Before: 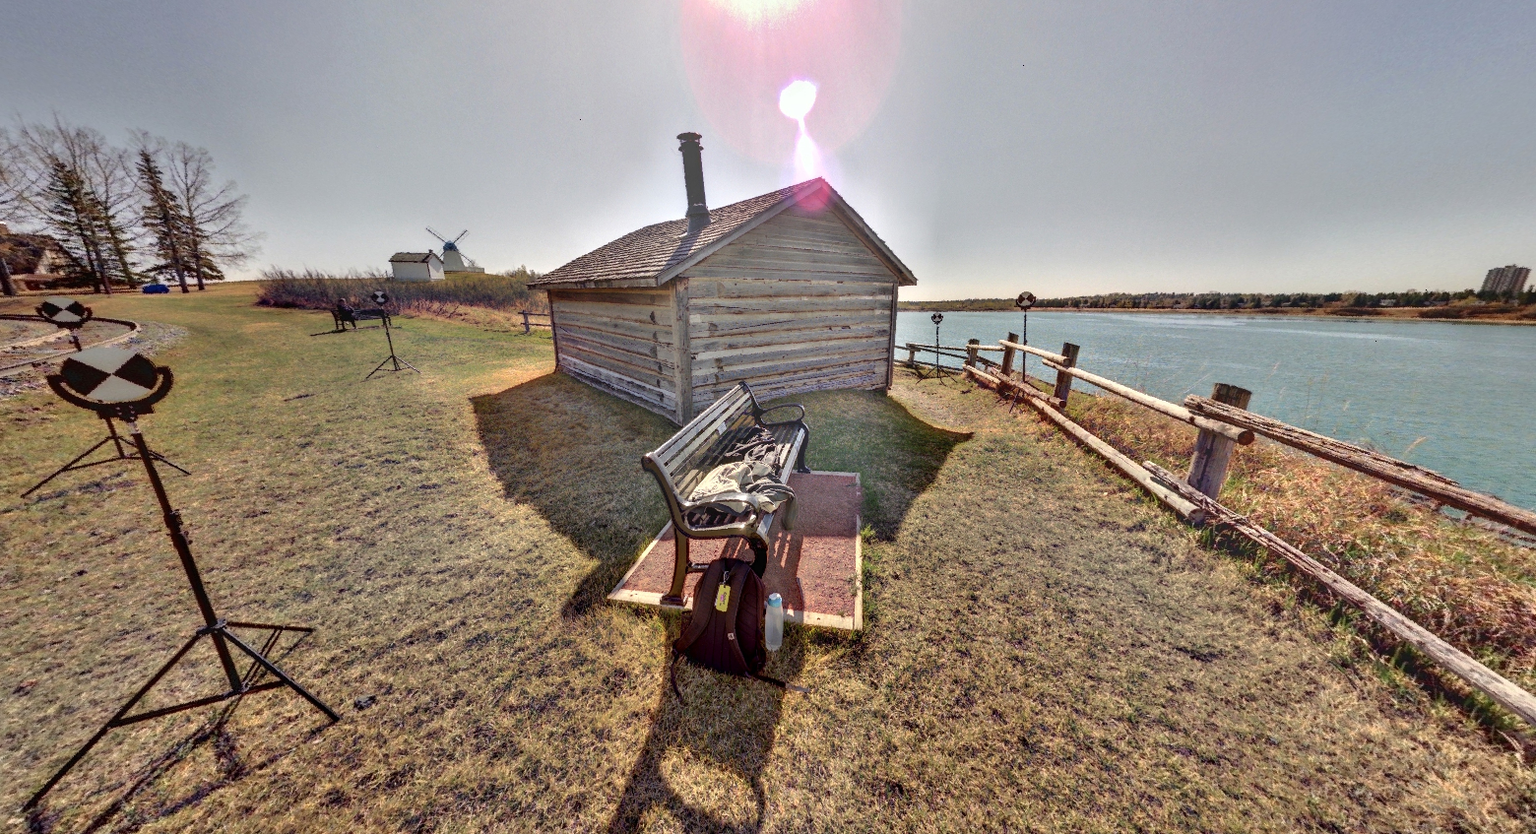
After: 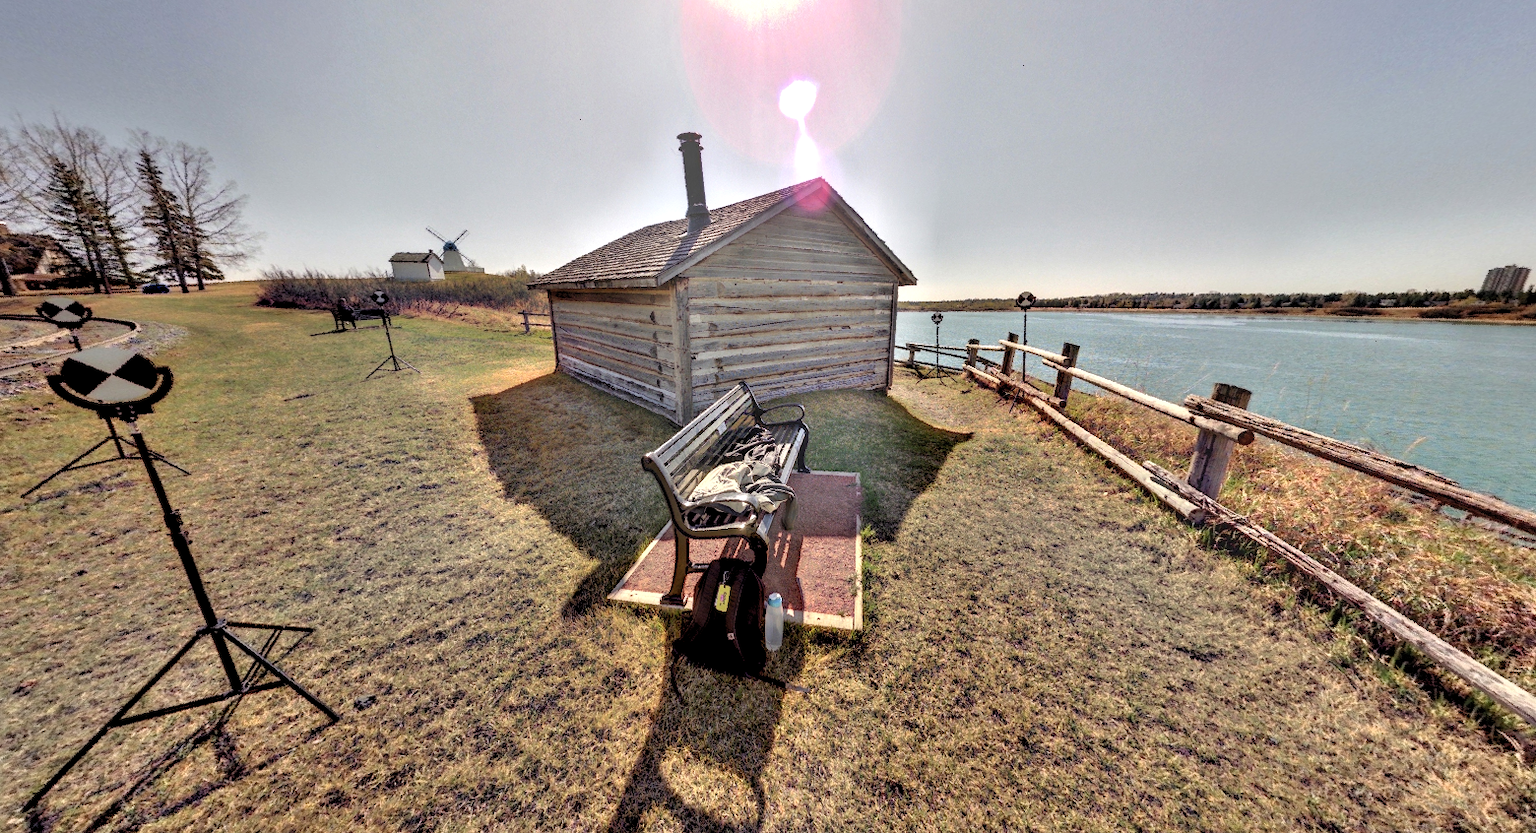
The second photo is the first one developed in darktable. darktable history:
rgb levels: levels [[0.01, 0.419, 0.839], [0, 0.5, 1], [0, 0.5, 1]]
exposure: exposure -0.072 EV, compensate highlight preservation false
